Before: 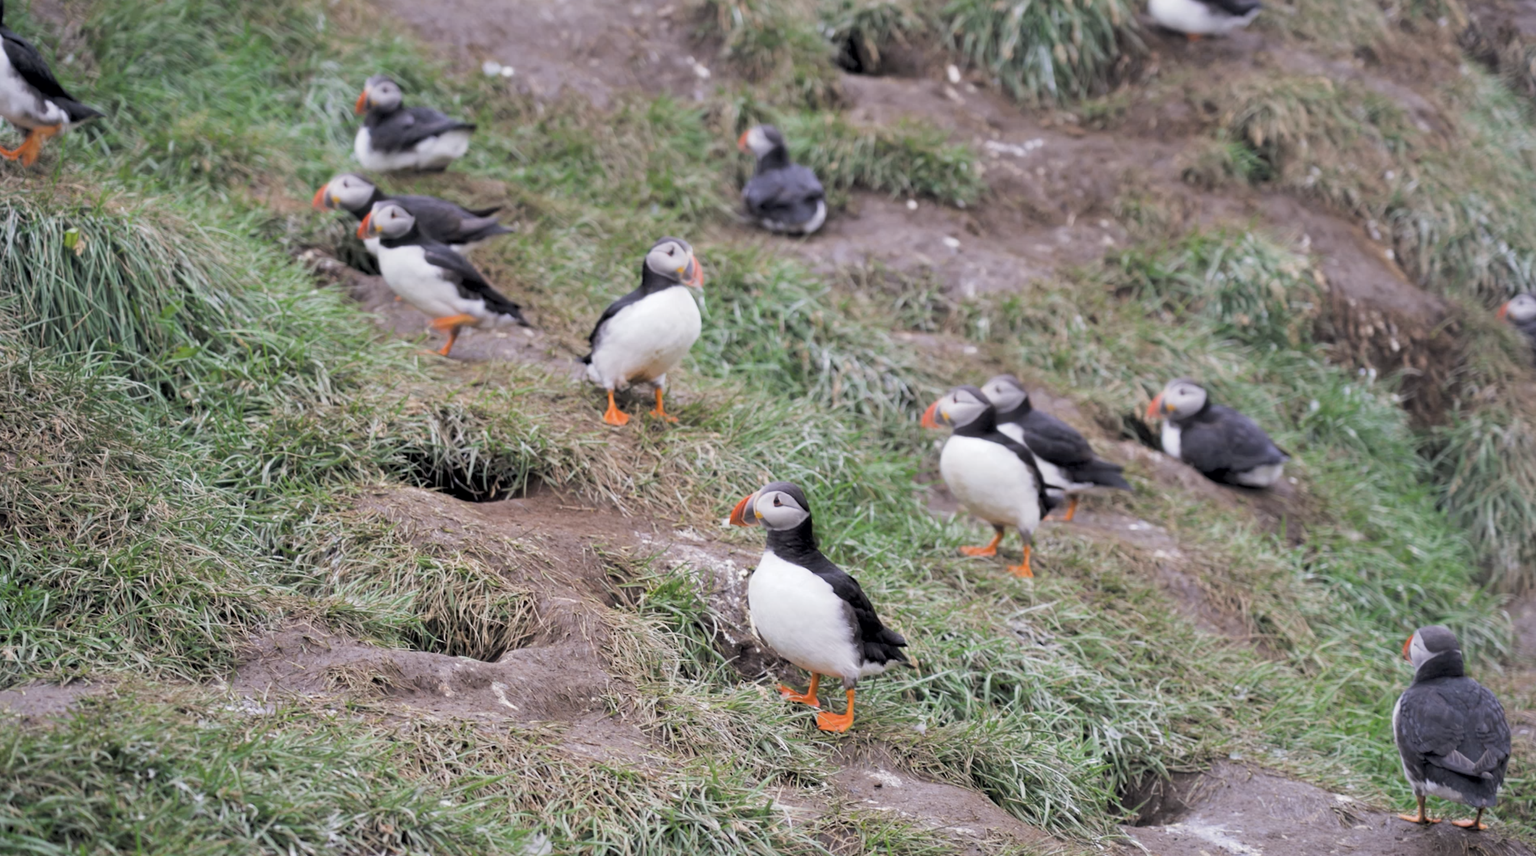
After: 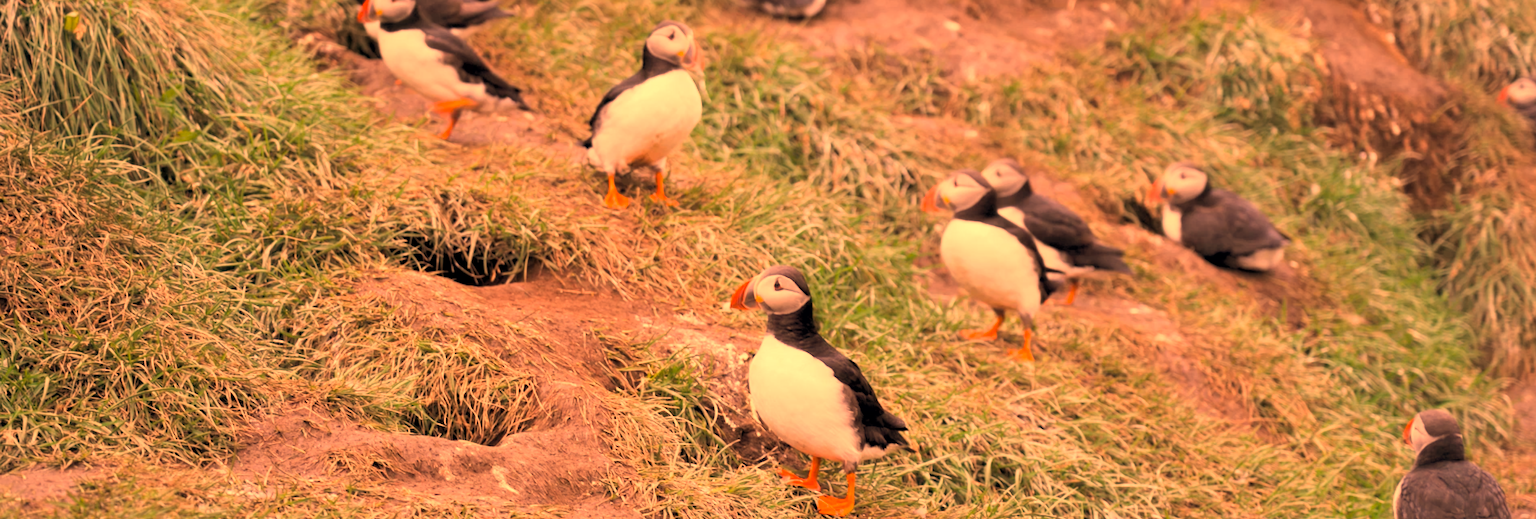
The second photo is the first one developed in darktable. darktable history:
crop and rotate: top 25.357%, bottom 13.942%
white balance: red 1.467, blue 0.684
